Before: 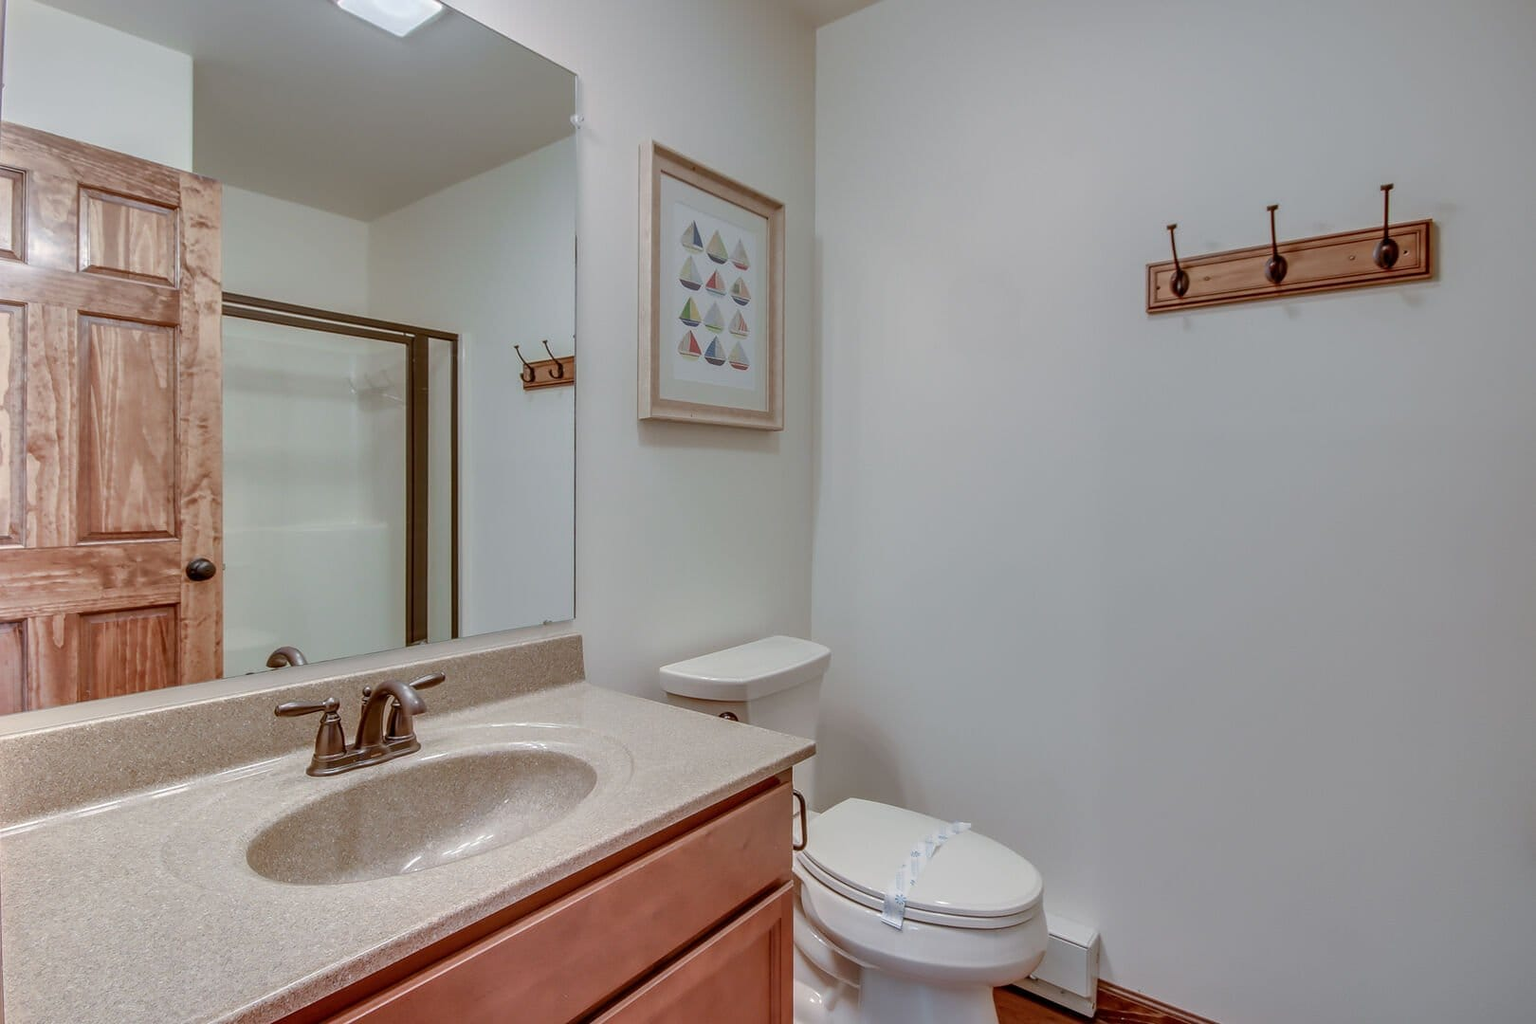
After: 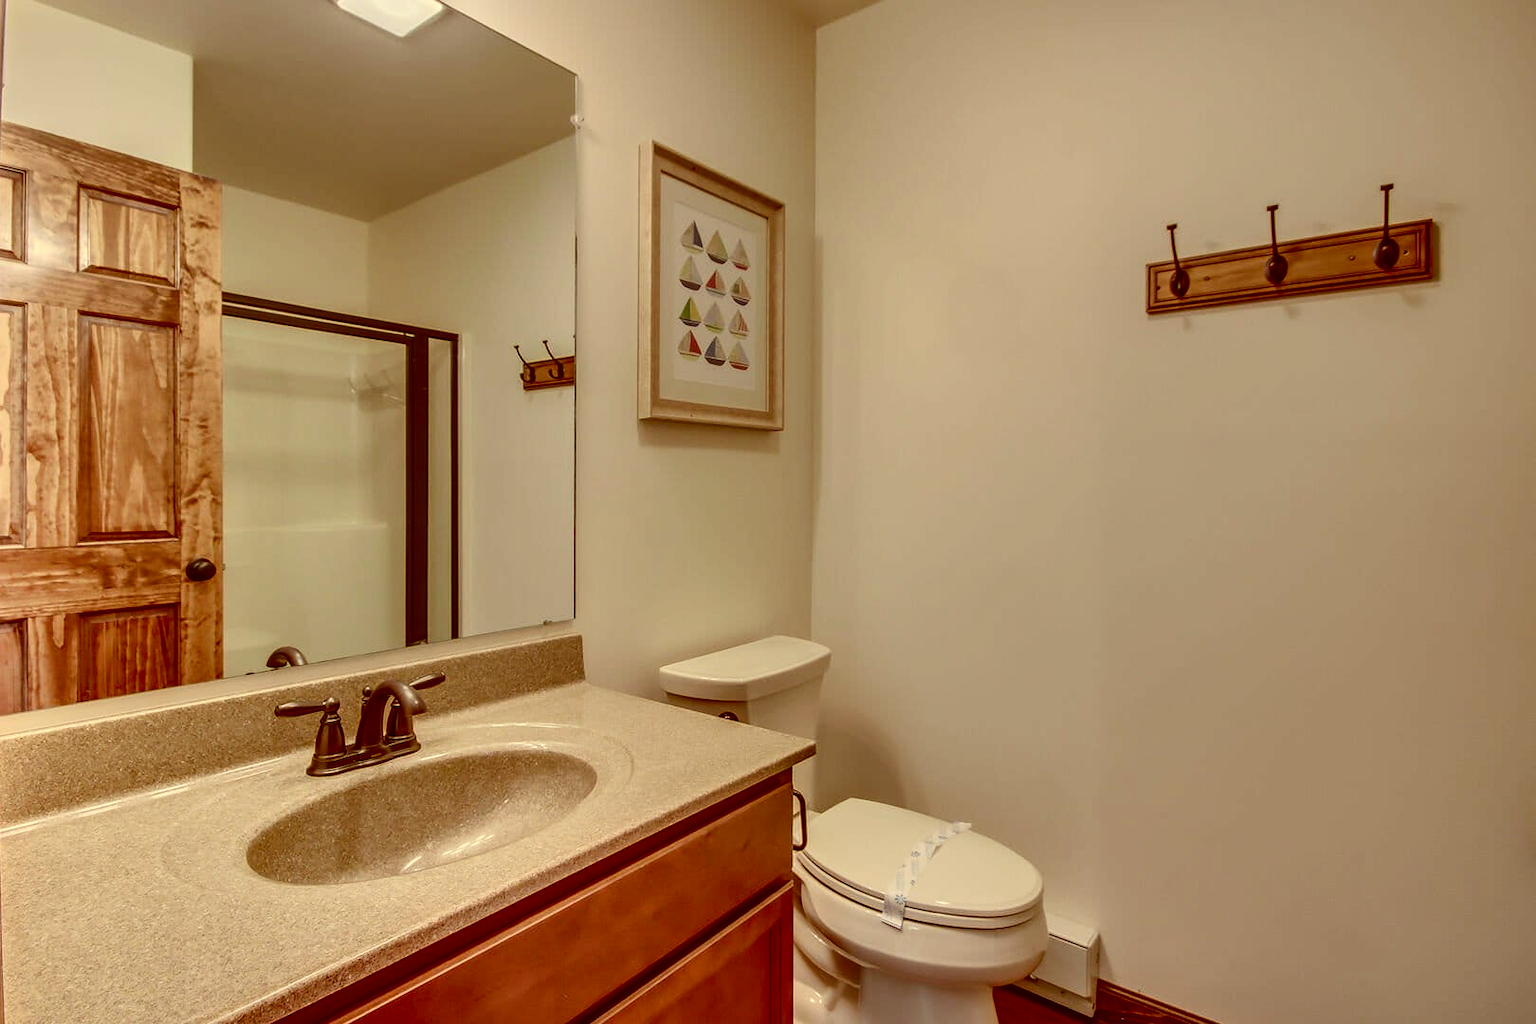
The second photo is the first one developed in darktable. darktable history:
color correction: highlights a* 1.19, highlights b* 24.18, shadows a* 15.29, shadows b* 24.78
contrast brightness saturation: contrast 0.211, brightness -0.115, saturation 0.21
